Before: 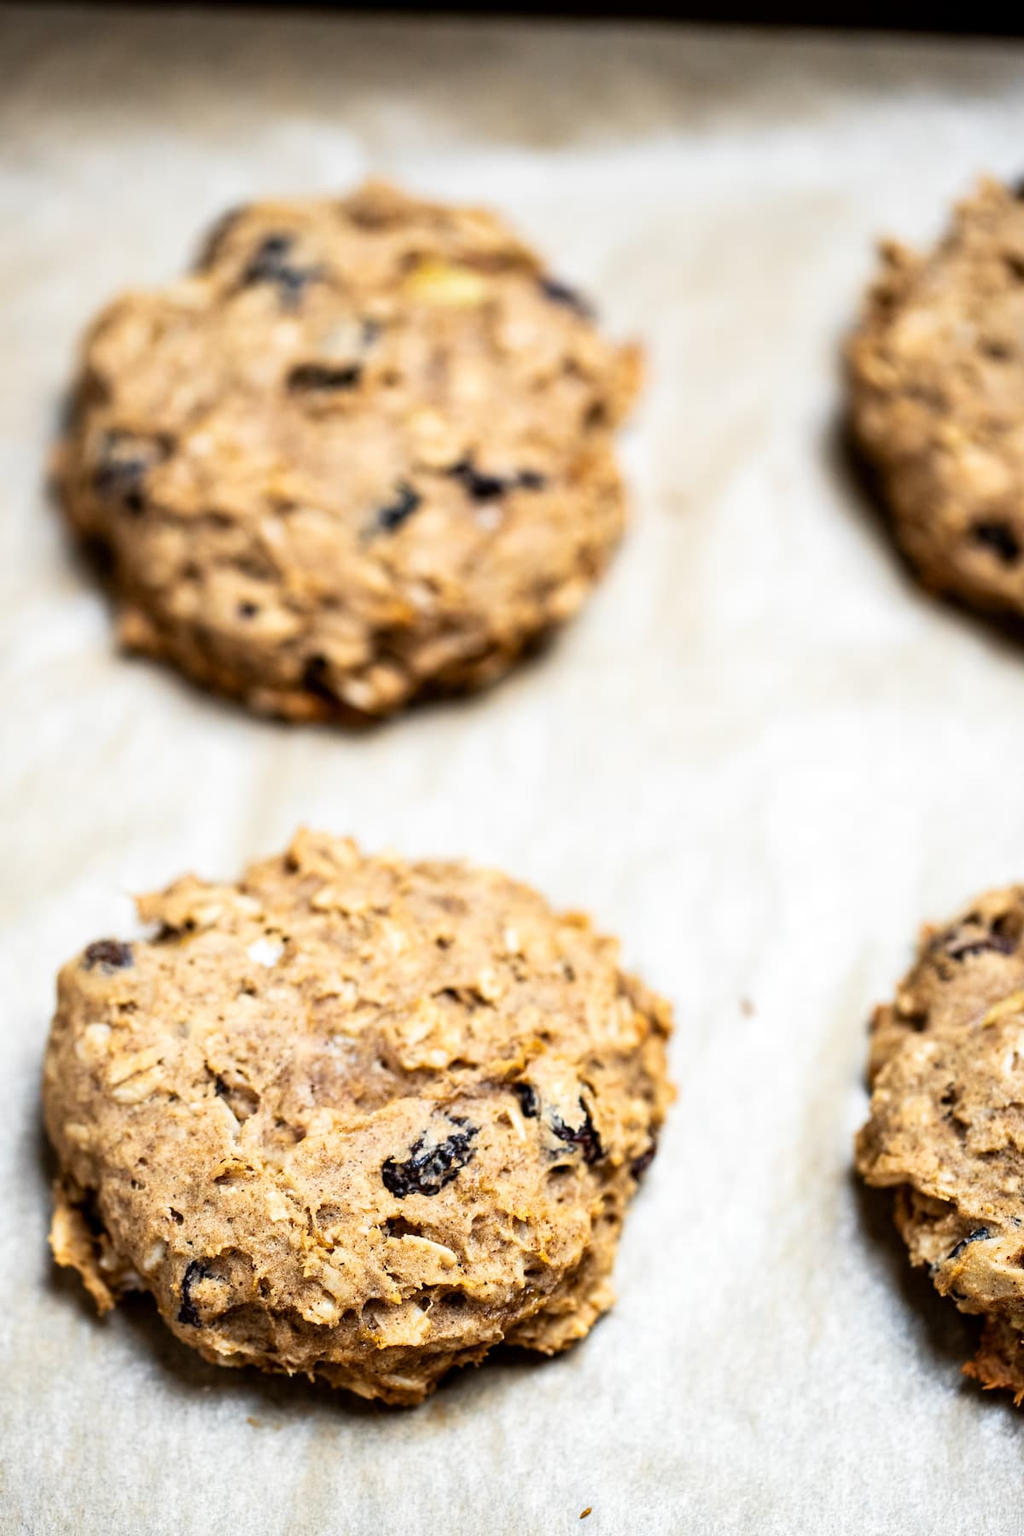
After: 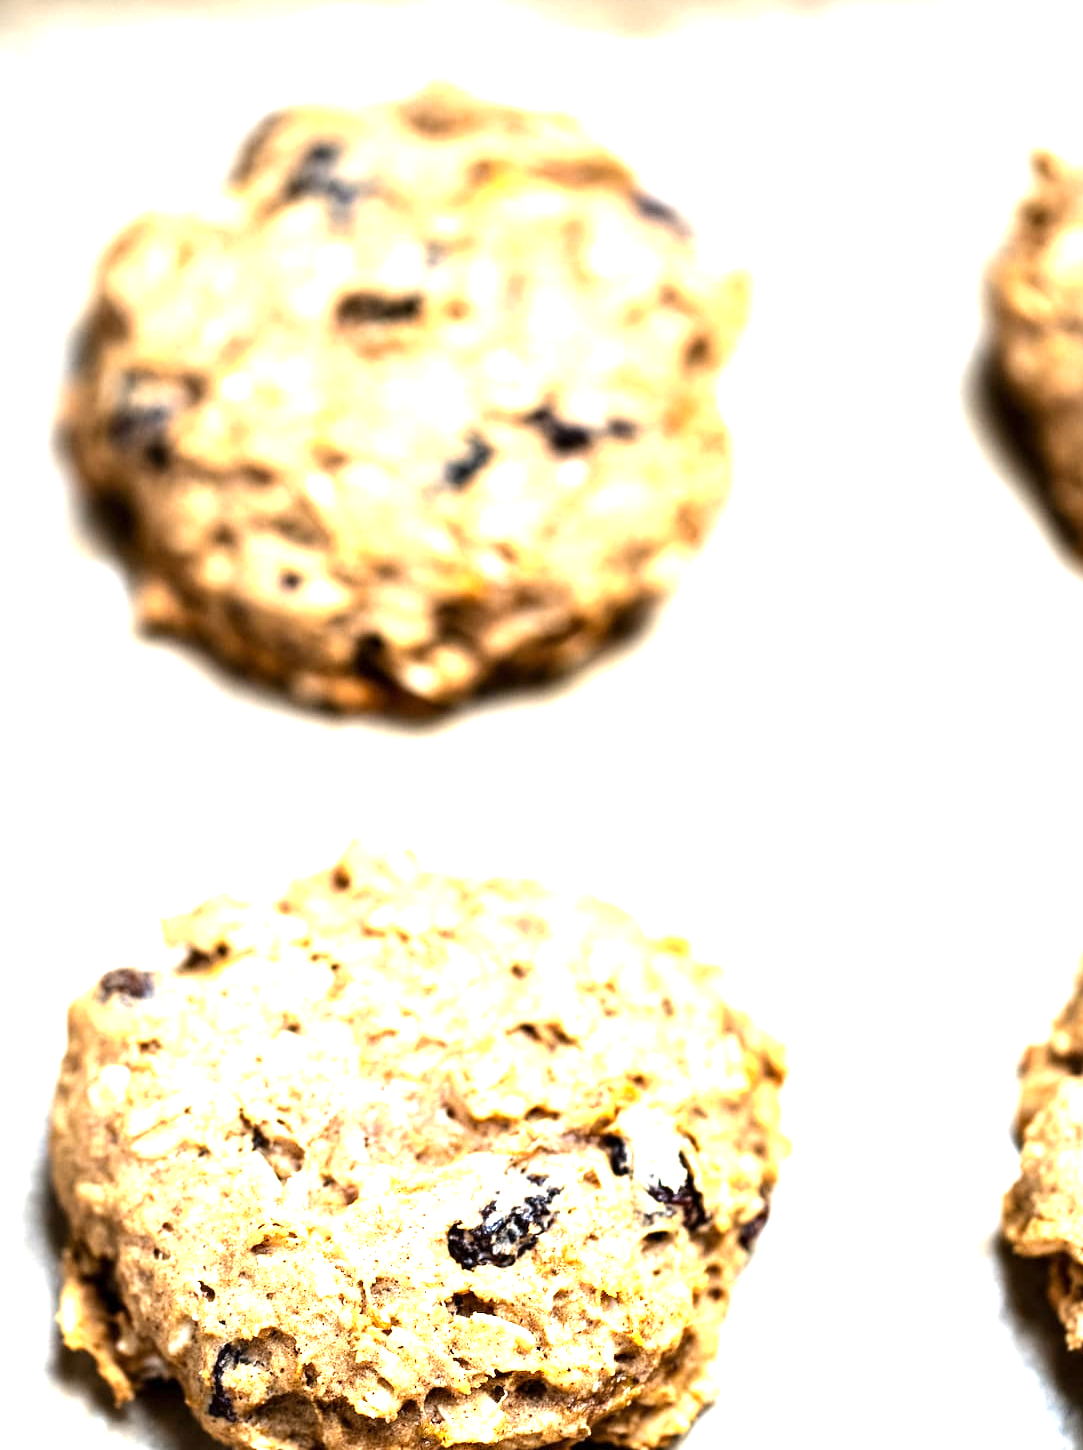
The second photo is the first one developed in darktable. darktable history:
crop: top 7.49%, right 9.717%, bottom 11.943%
white balance: emerald 1
tone equalizer: -8 EV -0.417 EV, -7 EV -0.389 EV, -6 EV -0.333 EV, -5 EV -0.222 EV, -3 EV 0.222 EV, -2 EV 0.333 EV, -1 EV 0.389 EV, +0 EV 0.417 EV, edges refinement/feathering 500, mask exposure compensation -1.57 EV, preserve details no
exposure: exposure 0.935 EV, compensate highlight preservation false
